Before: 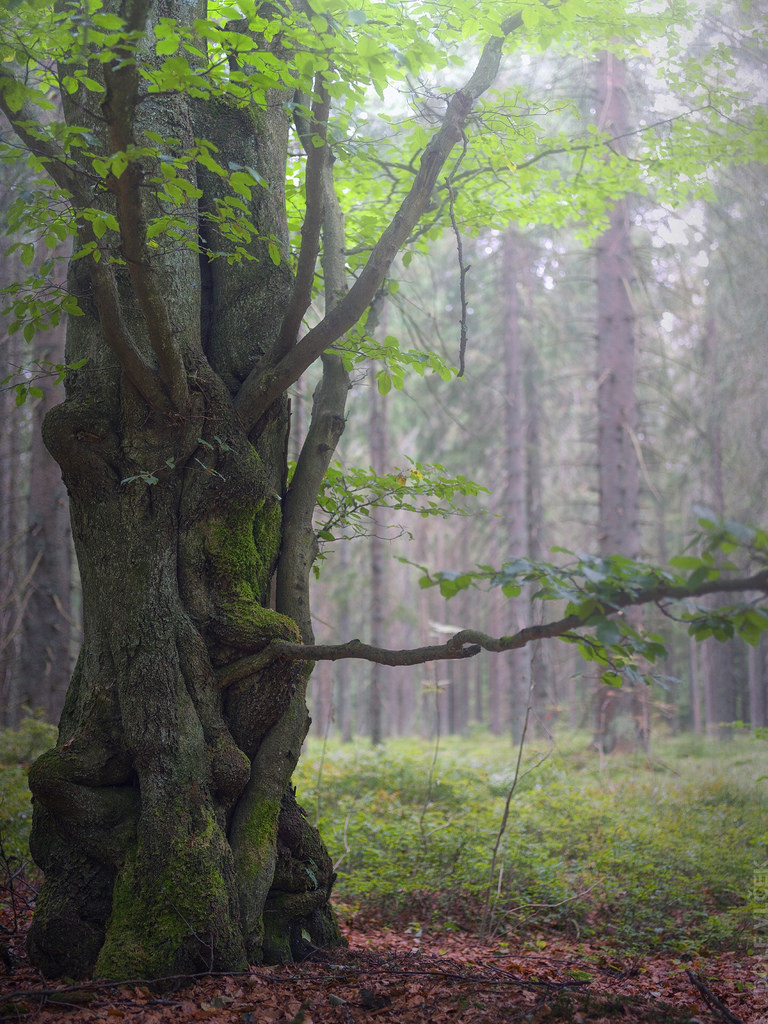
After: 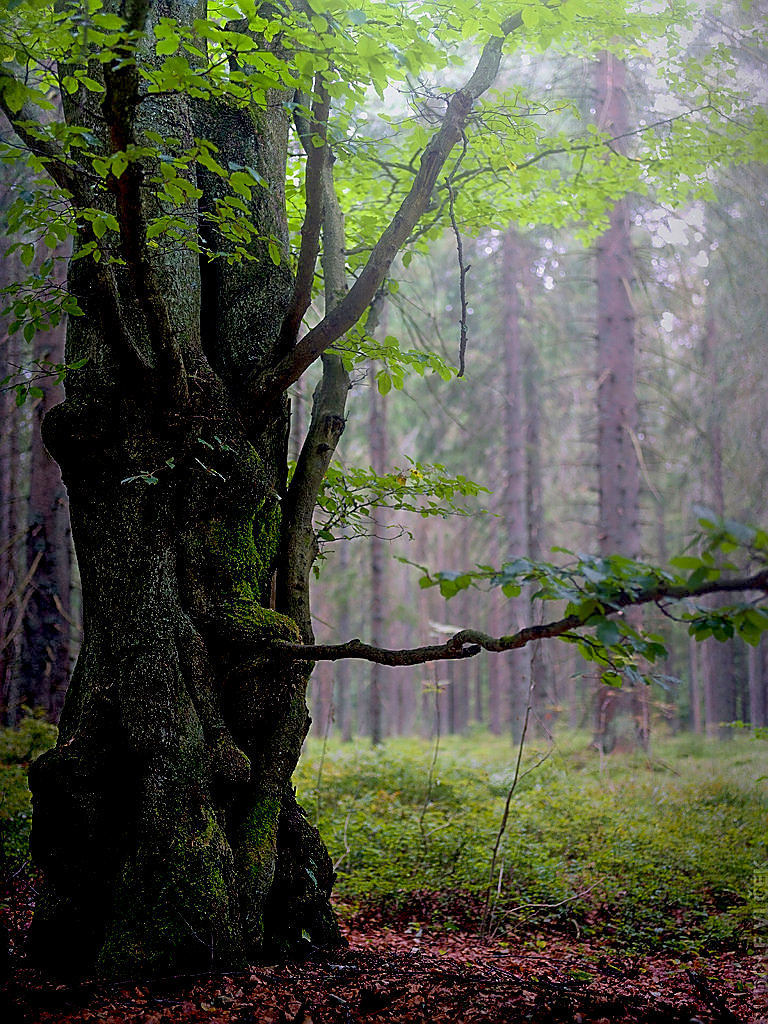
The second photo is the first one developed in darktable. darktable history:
exposure: black level correction 0.044, exposure -0.233 EV, compensate exposure bias true, compensate highlight preservation false
sharpen: radius 1.382, amount 1.237, threshold 0.805
velvia: on, module defaults
